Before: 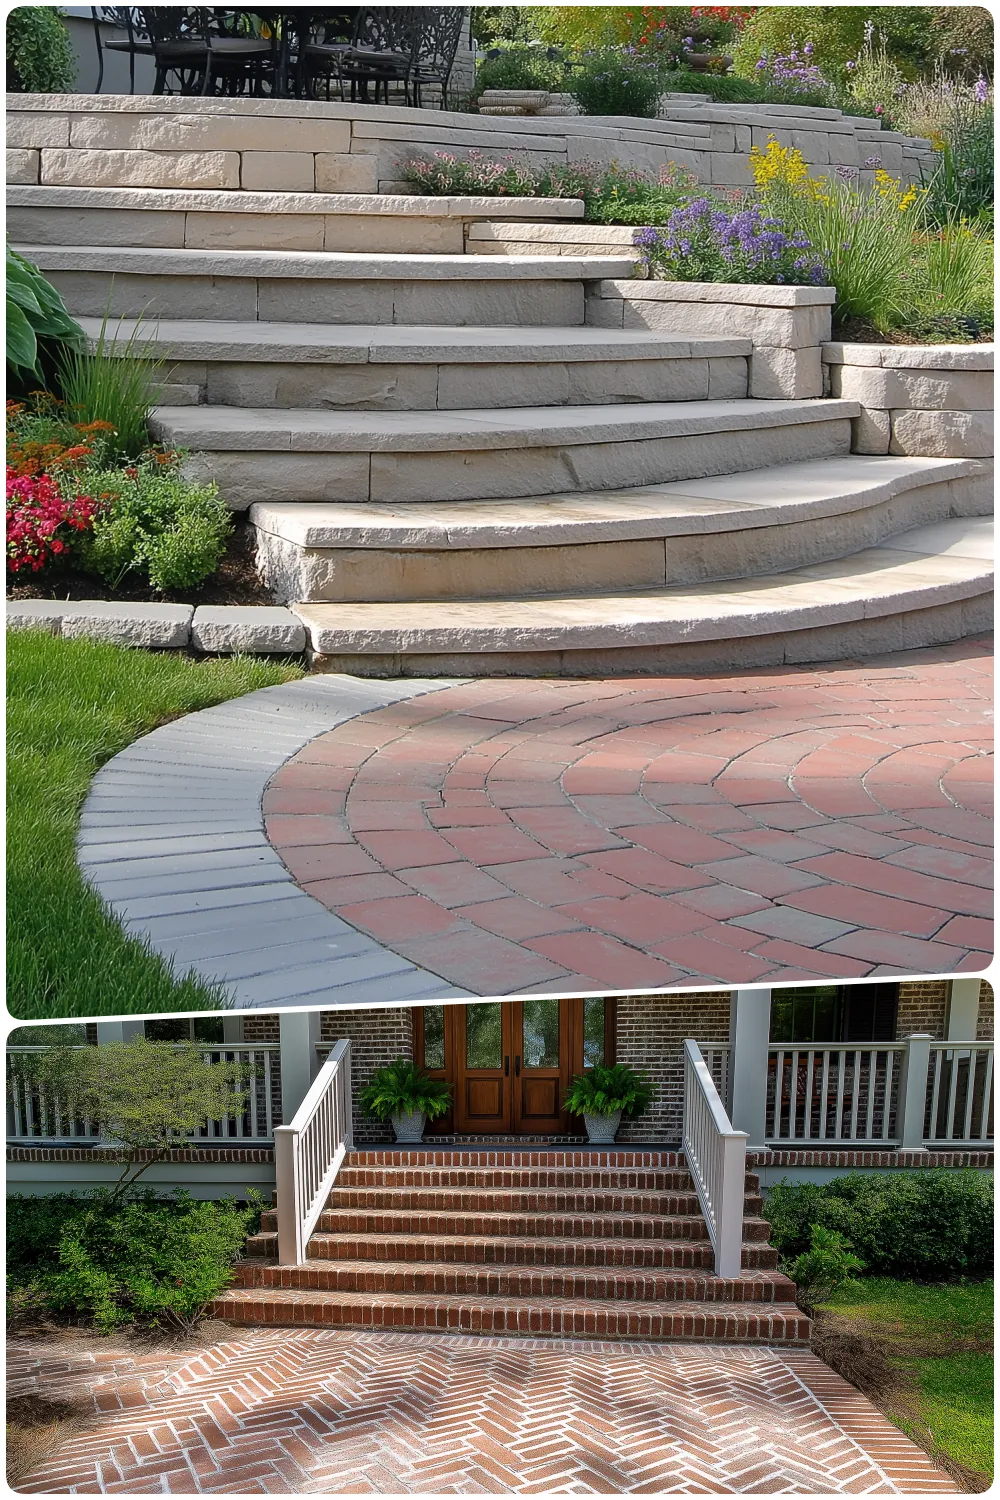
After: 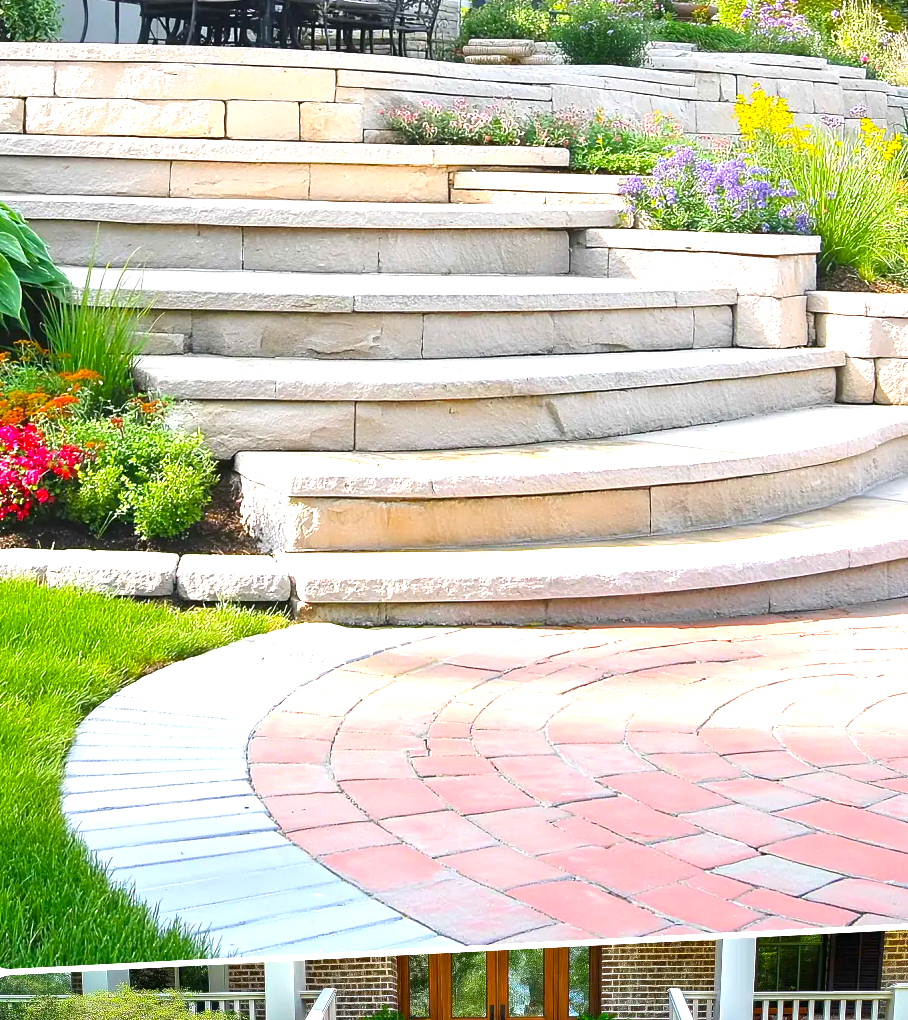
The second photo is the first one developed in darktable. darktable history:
crop: left 1.595%, top 3.449%, right 7.604%, bottom 28.514%
color balance rgb: perceptual saturation grading › global saturation 30.761%, global vibrance 19.665%
exposure: black level correction 0, exposure 1.709 EV, compensate exposure bias true, compensate highlight preservation false
